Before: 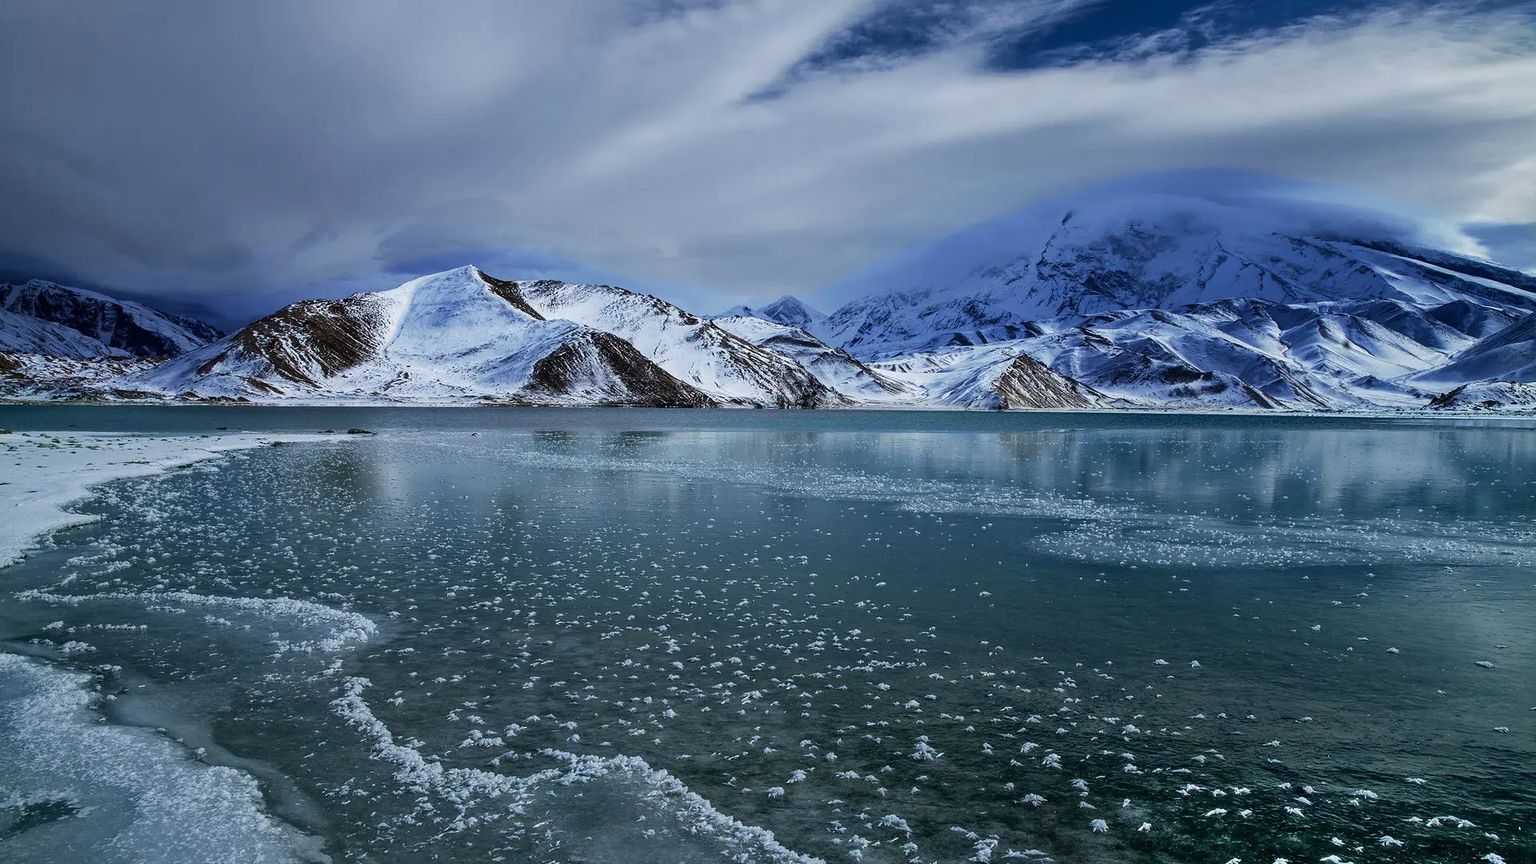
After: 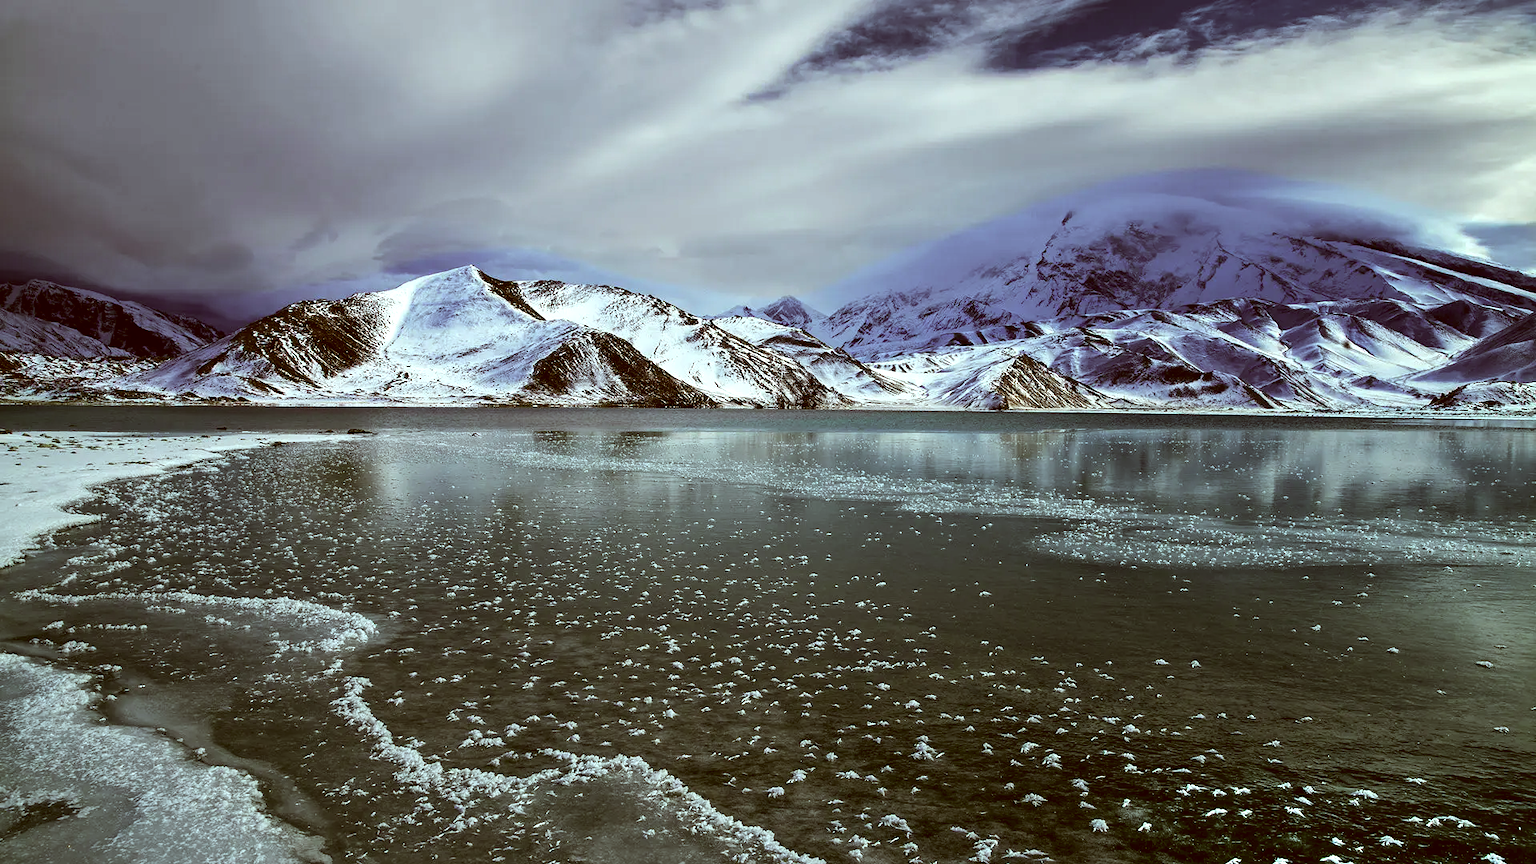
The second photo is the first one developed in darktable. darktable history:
tone equalizer: -8 EV -0.772 EV, -7 EV -0.673 EV, -6 EV -0.568 EV, -5 EV -0.364 EV, -3 EV 0.379 EV, -2 EV 0.6 EV, -1 EV 0.699 EV, +0 EV 0.744 EV, edges refinement/feathering 500, mask exposure compensation -1.57 EV, preserve details no
color correction: highlights a* -6.12, highlights b* 9.22, shadows a* 10.32, shadows b* 23.59
